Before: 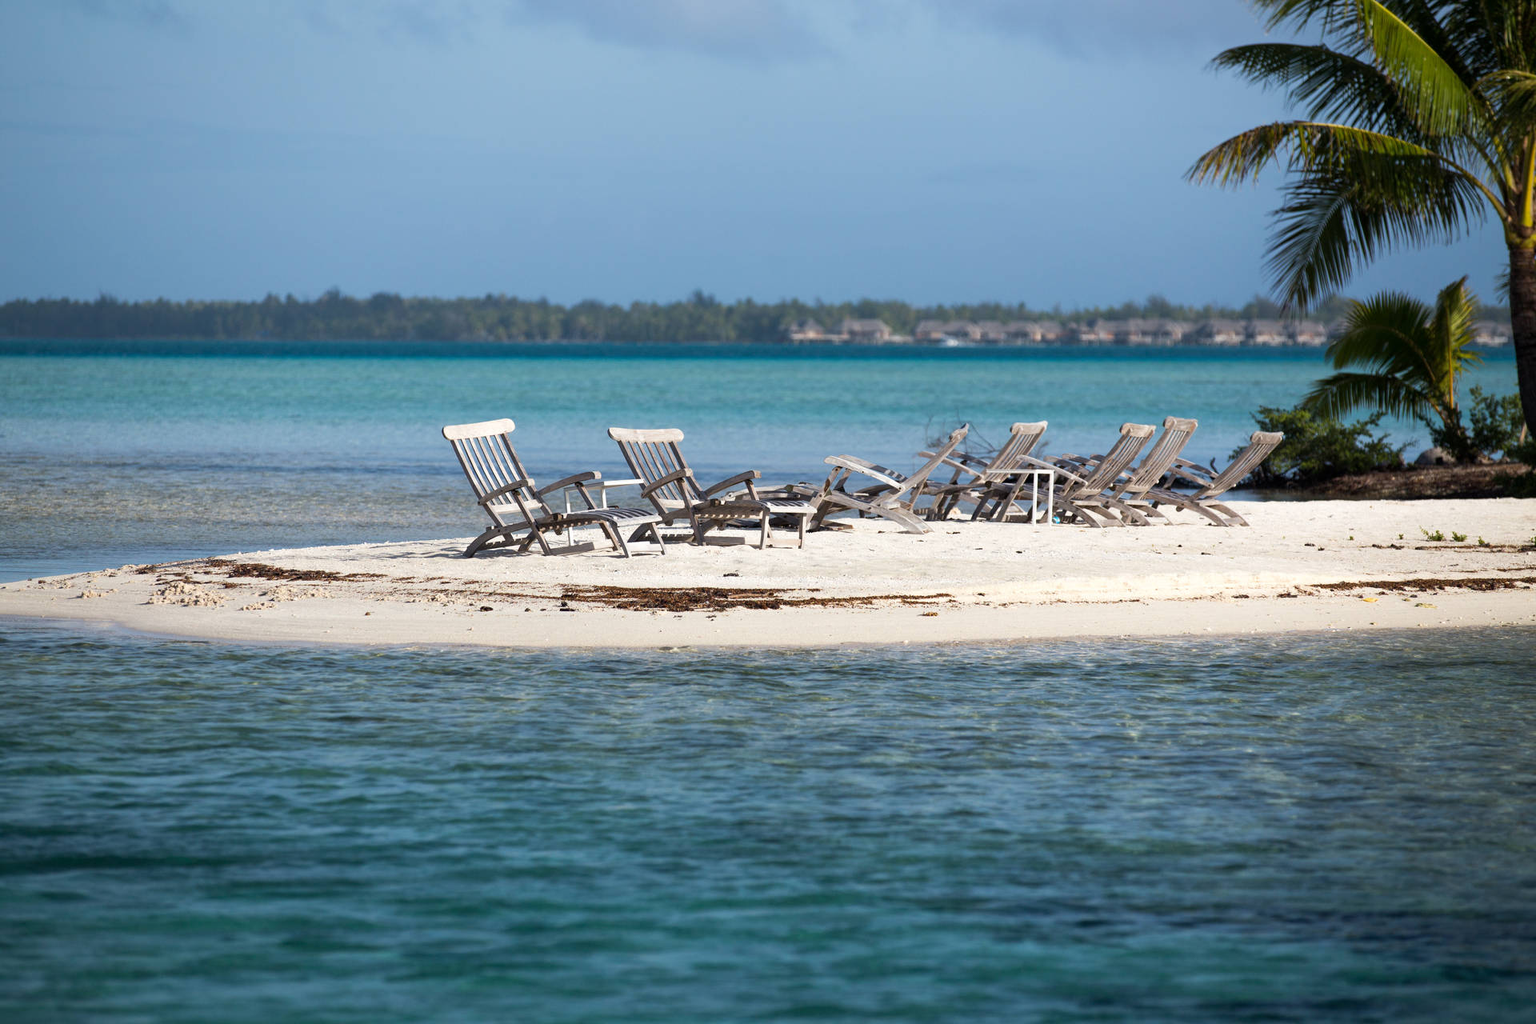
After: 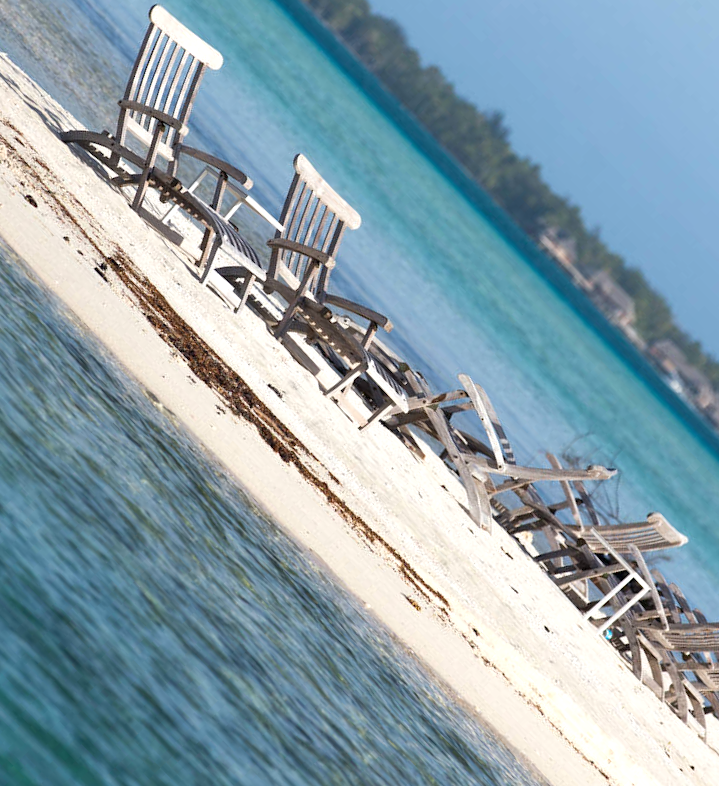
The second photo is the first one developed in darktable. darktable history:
exposure: black level correction 0, exposure 0.199 EV, compensate exposure bias true, compensate highlight preservation false
crop and rotate: angle -45.79°, top 16.158%, right 0.941%, bottom 11.639%
